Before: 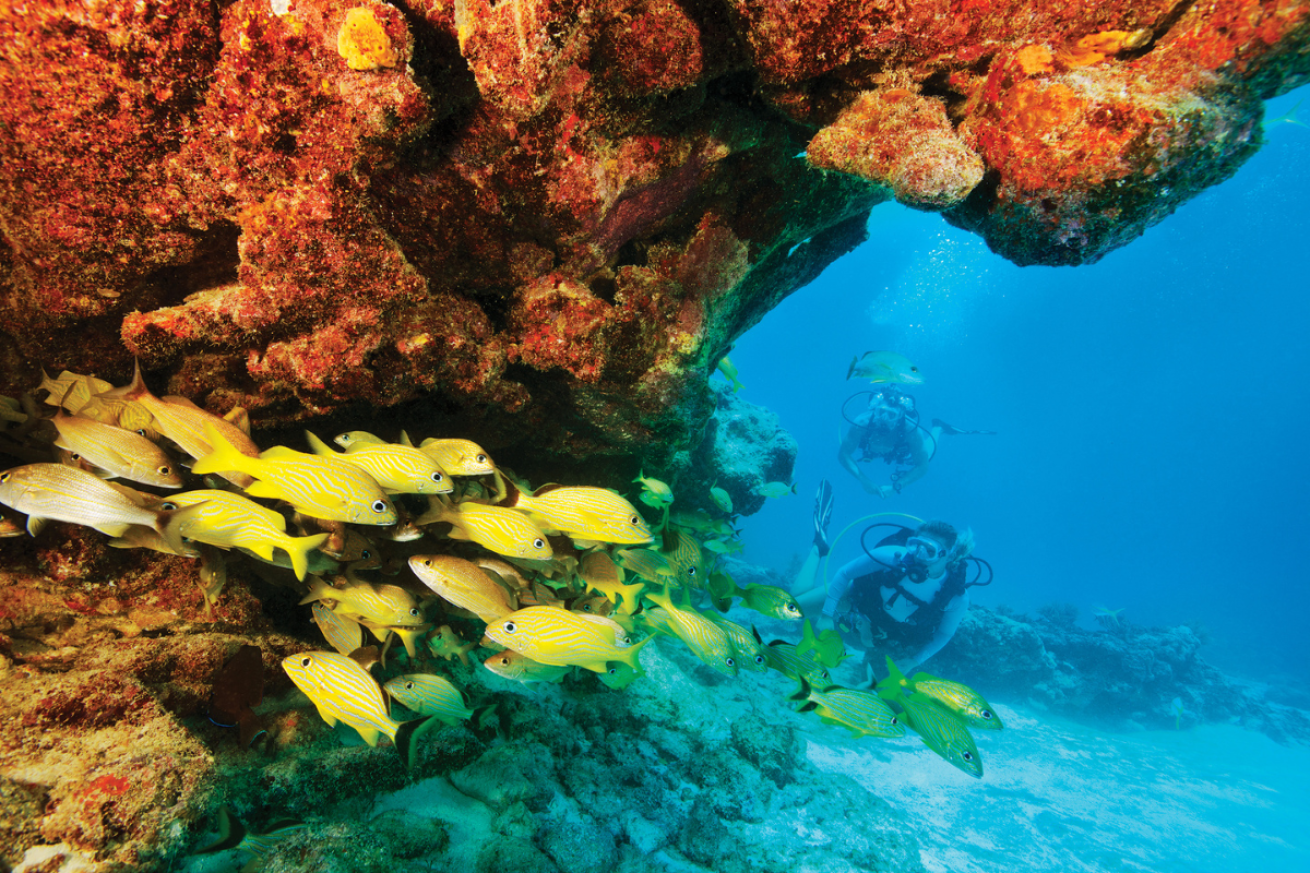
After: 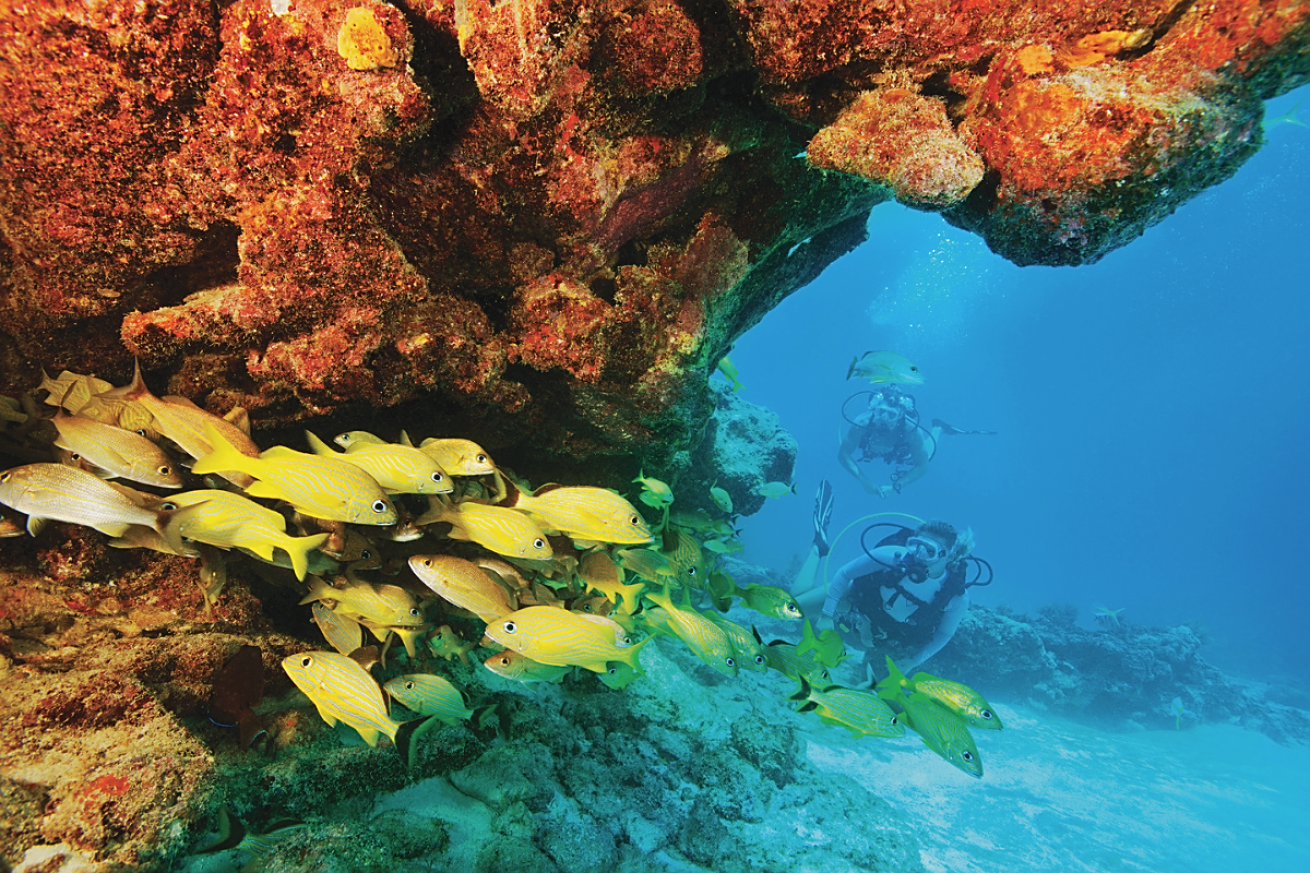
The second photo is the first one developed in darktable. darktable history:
sharpen: on, module defaults
contrast brightness saturation: contrast -0.093, saturation -0.088
